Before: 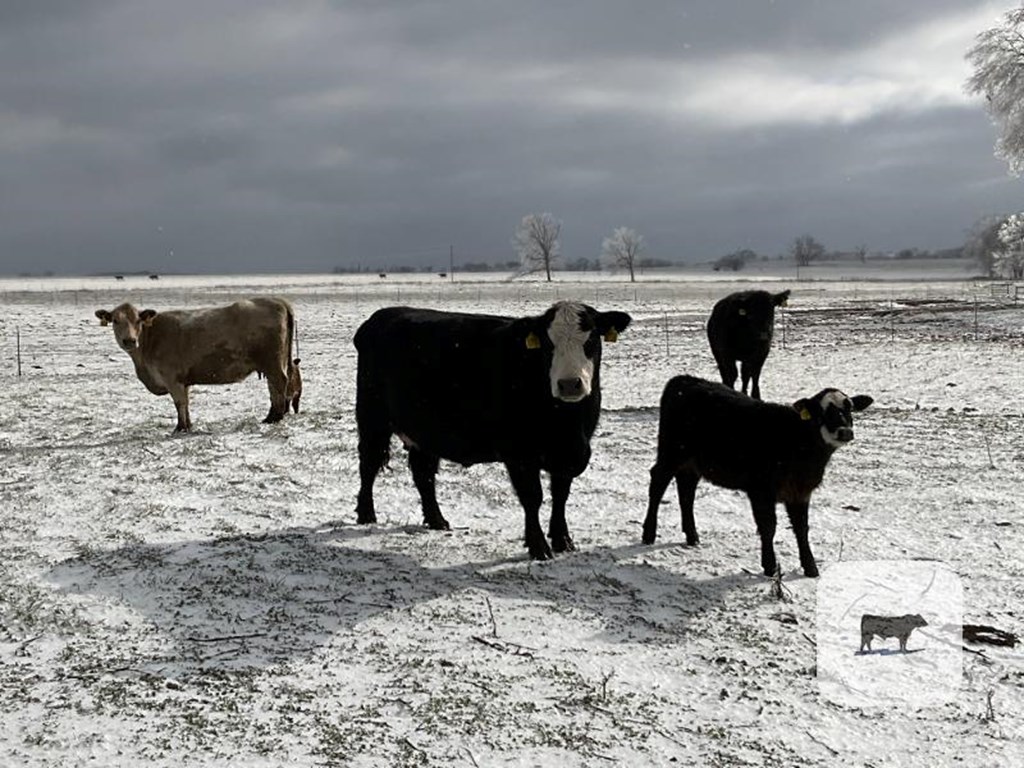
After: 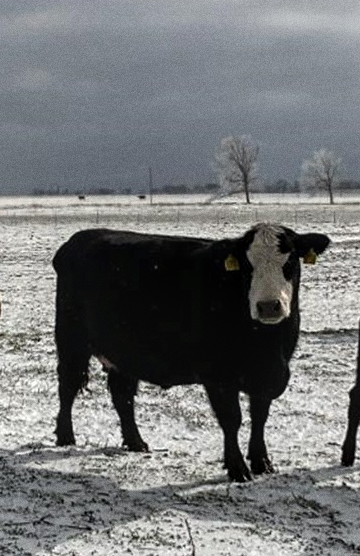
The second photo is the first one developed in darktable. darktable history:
grain: coarseness 0.47 ISO
crop and rotate: left 29.476%, top 10.214%, right 35.32%, bottom 17.333%
local contrast: on, module defaults
